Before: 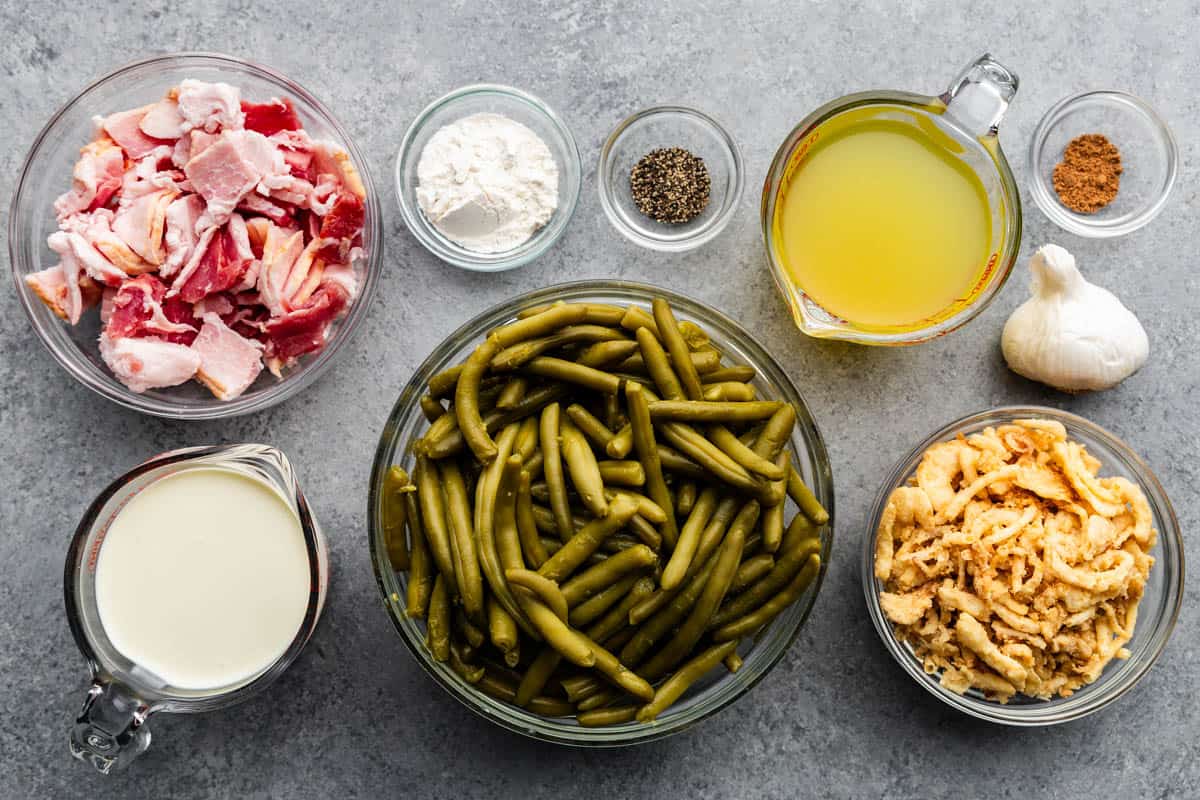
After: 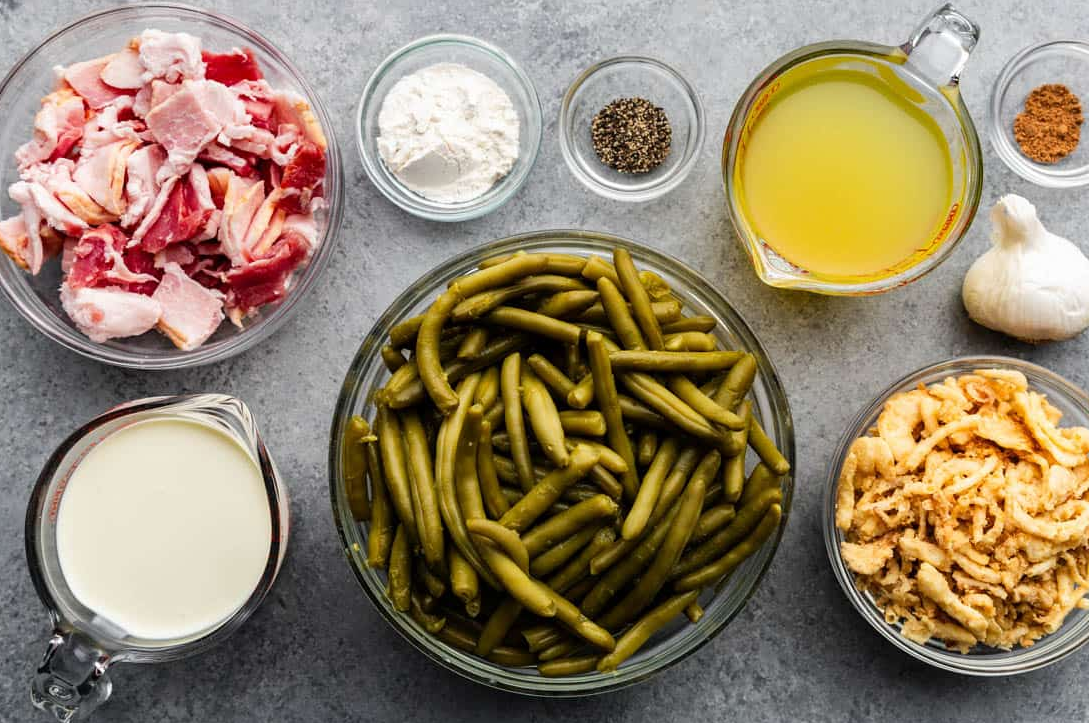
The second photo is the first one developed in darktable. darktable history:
crop: left 3.297%, top 6.371%, right 5.947%, bottom 3.216%
